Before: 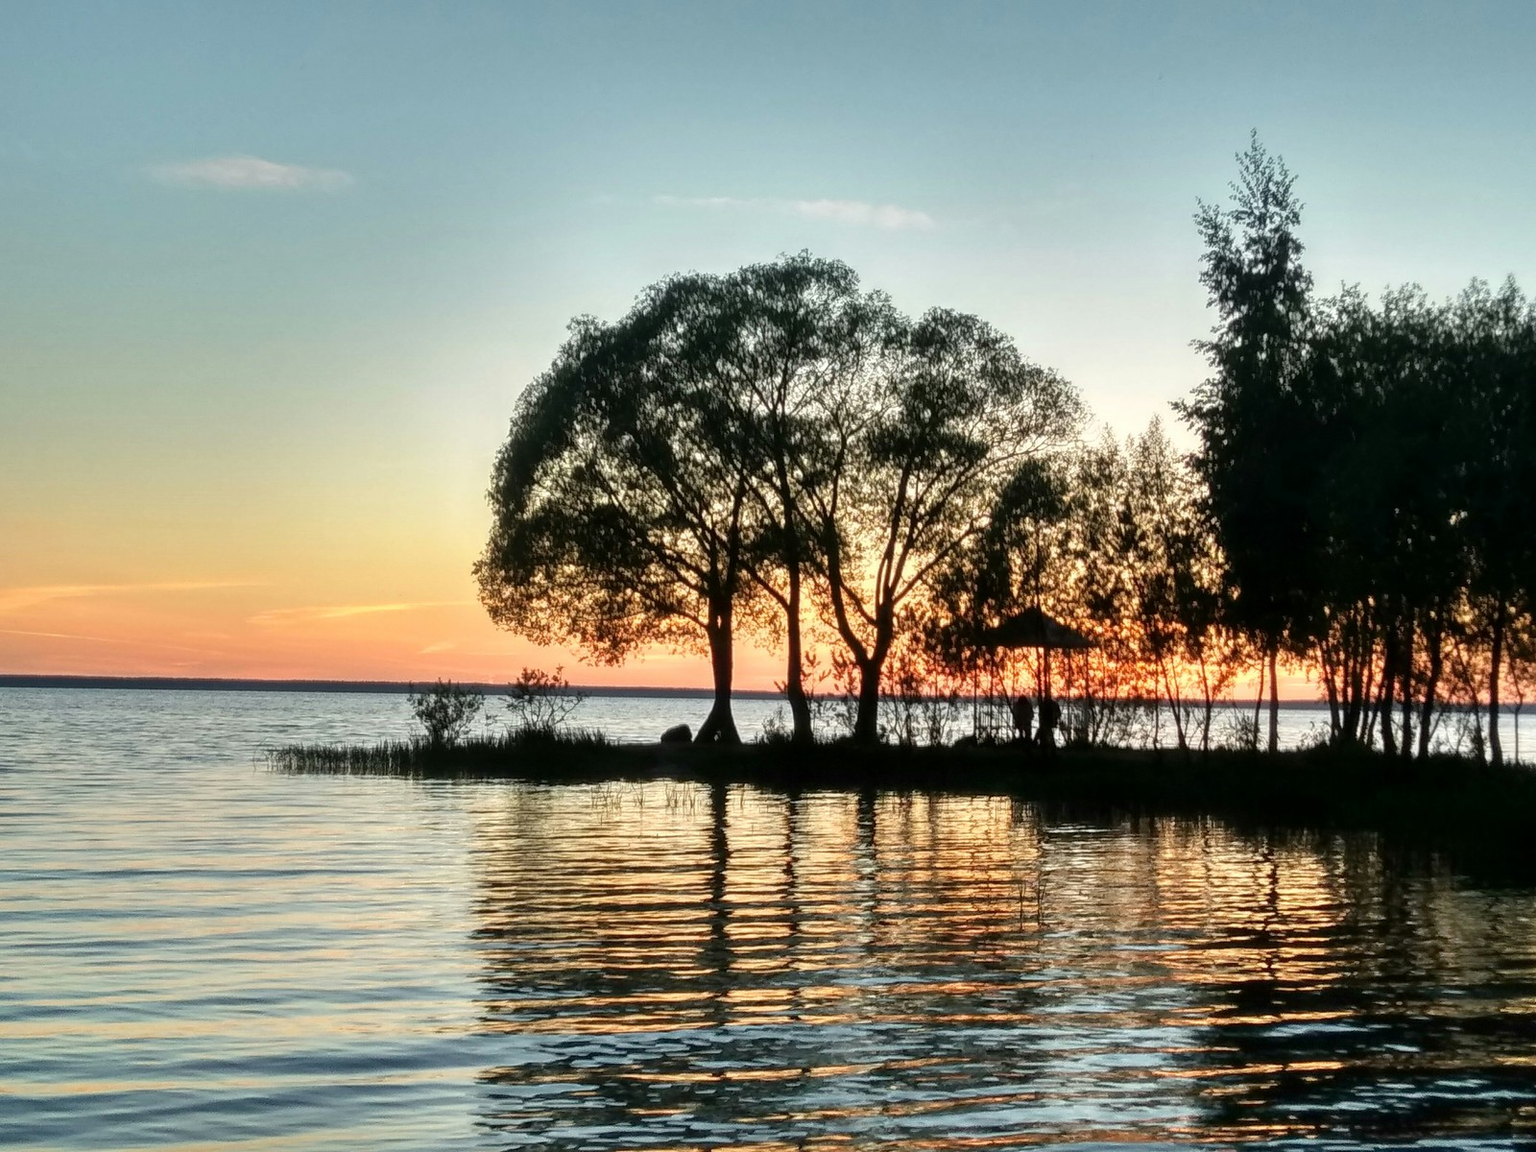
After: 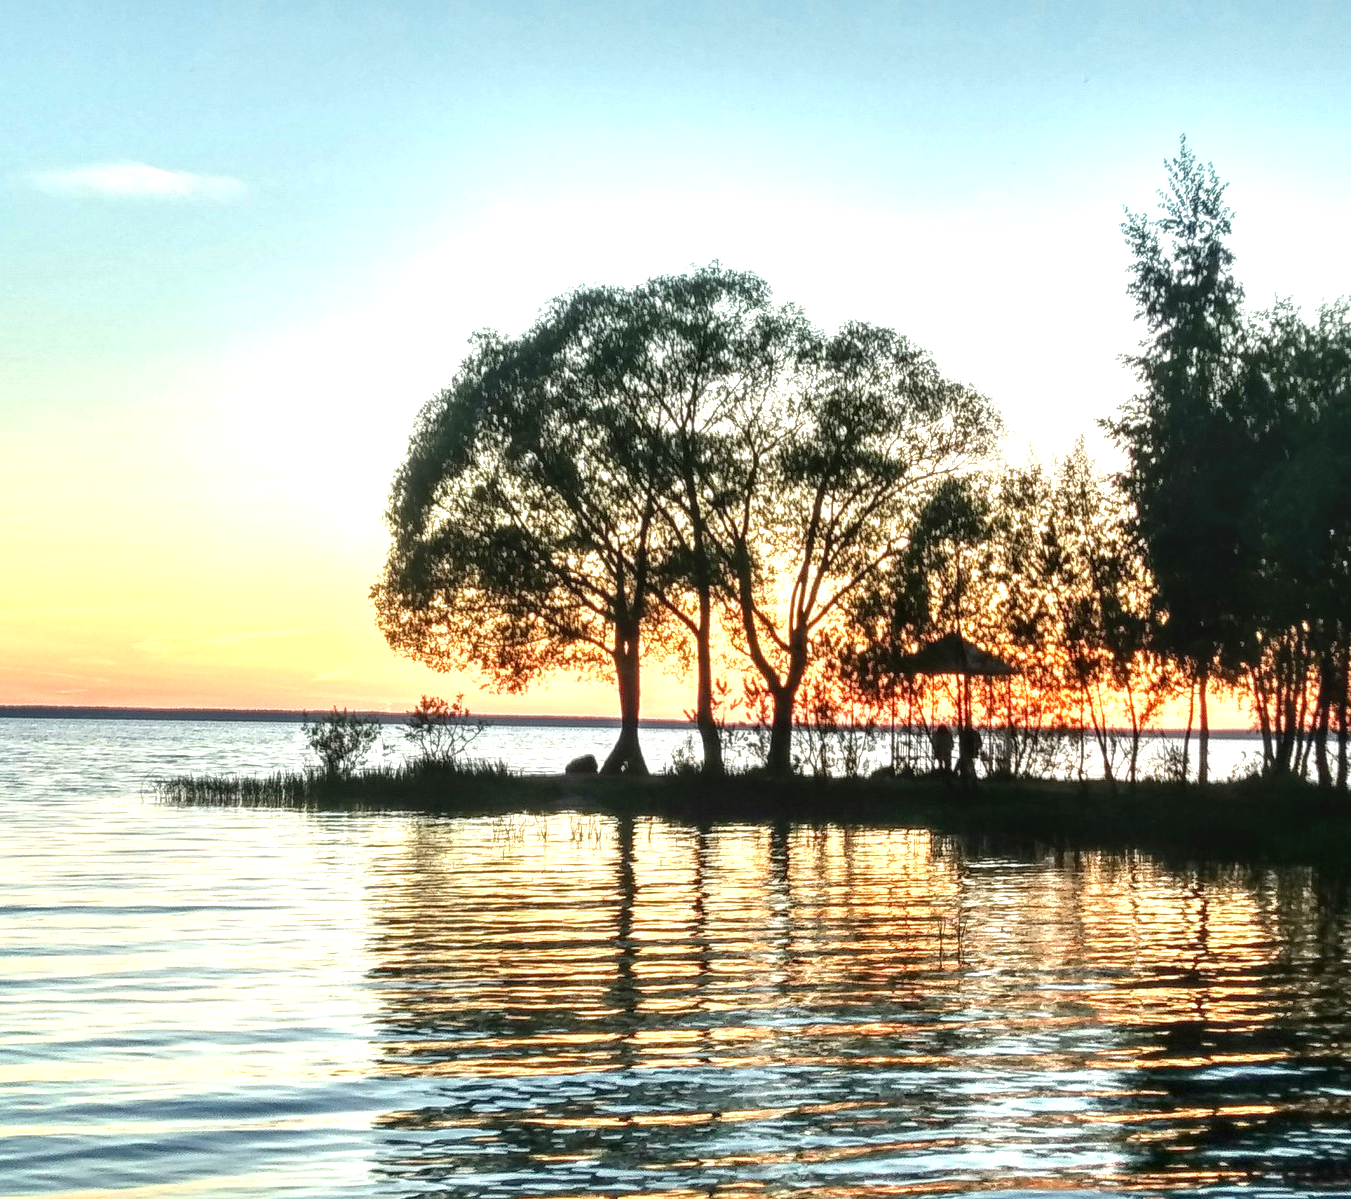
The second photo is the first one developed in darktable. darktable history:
crop: left 7.705%, right 7.806%
exposure: exposure 1.068 EV, compensate highlight preservation false
local contrast: on, module defaults
